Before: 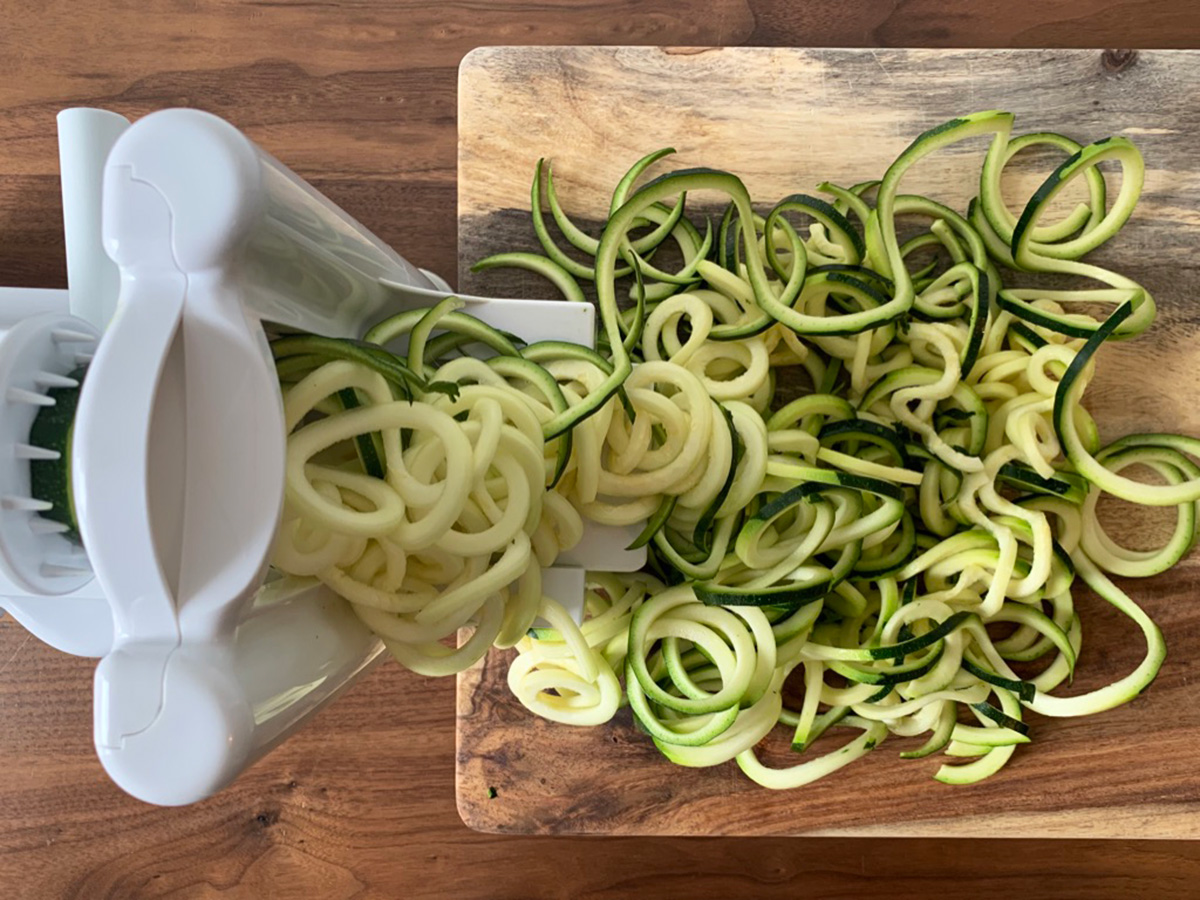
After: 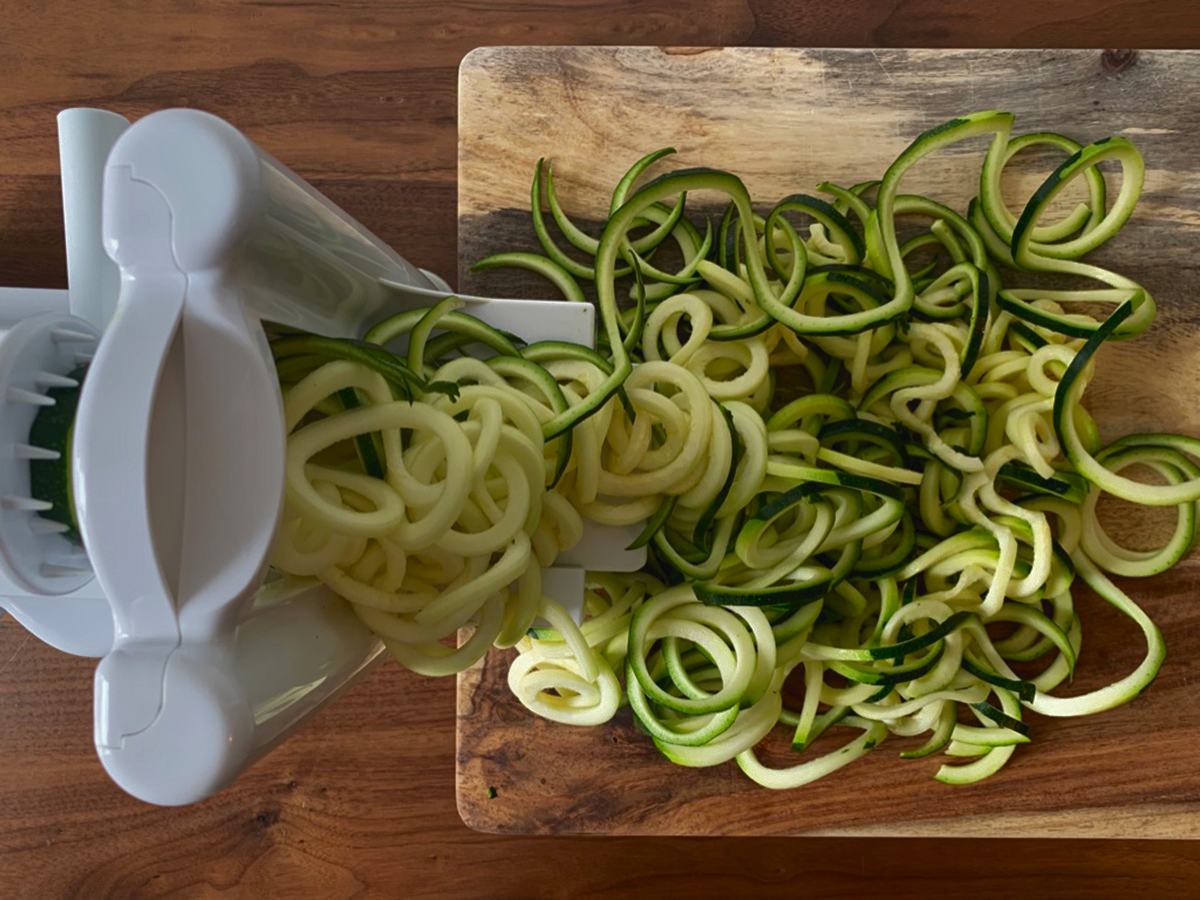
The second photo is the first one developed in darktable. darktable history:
tone curve: curves: ch0 [(0, 0) (0.003, 0.029) (0.011, 0.034) (0.025, 0.044) (0.044, 0.057) (0.069, 0.07) (0.1, 0.084) (0.136, 0.104) (0.177, 0.127) (0.224, 0.156) (0.277, 0.192) (0.335, 0.236) (0.399, 0.284) (0.468, 0.339) (0.543, 0.393) (0.623, 0.454) (0.709, 0.541) (0.801, 0.65) (0.898, 0.766) (1, 1)], color space Lab, independent channels, preserve colors none
